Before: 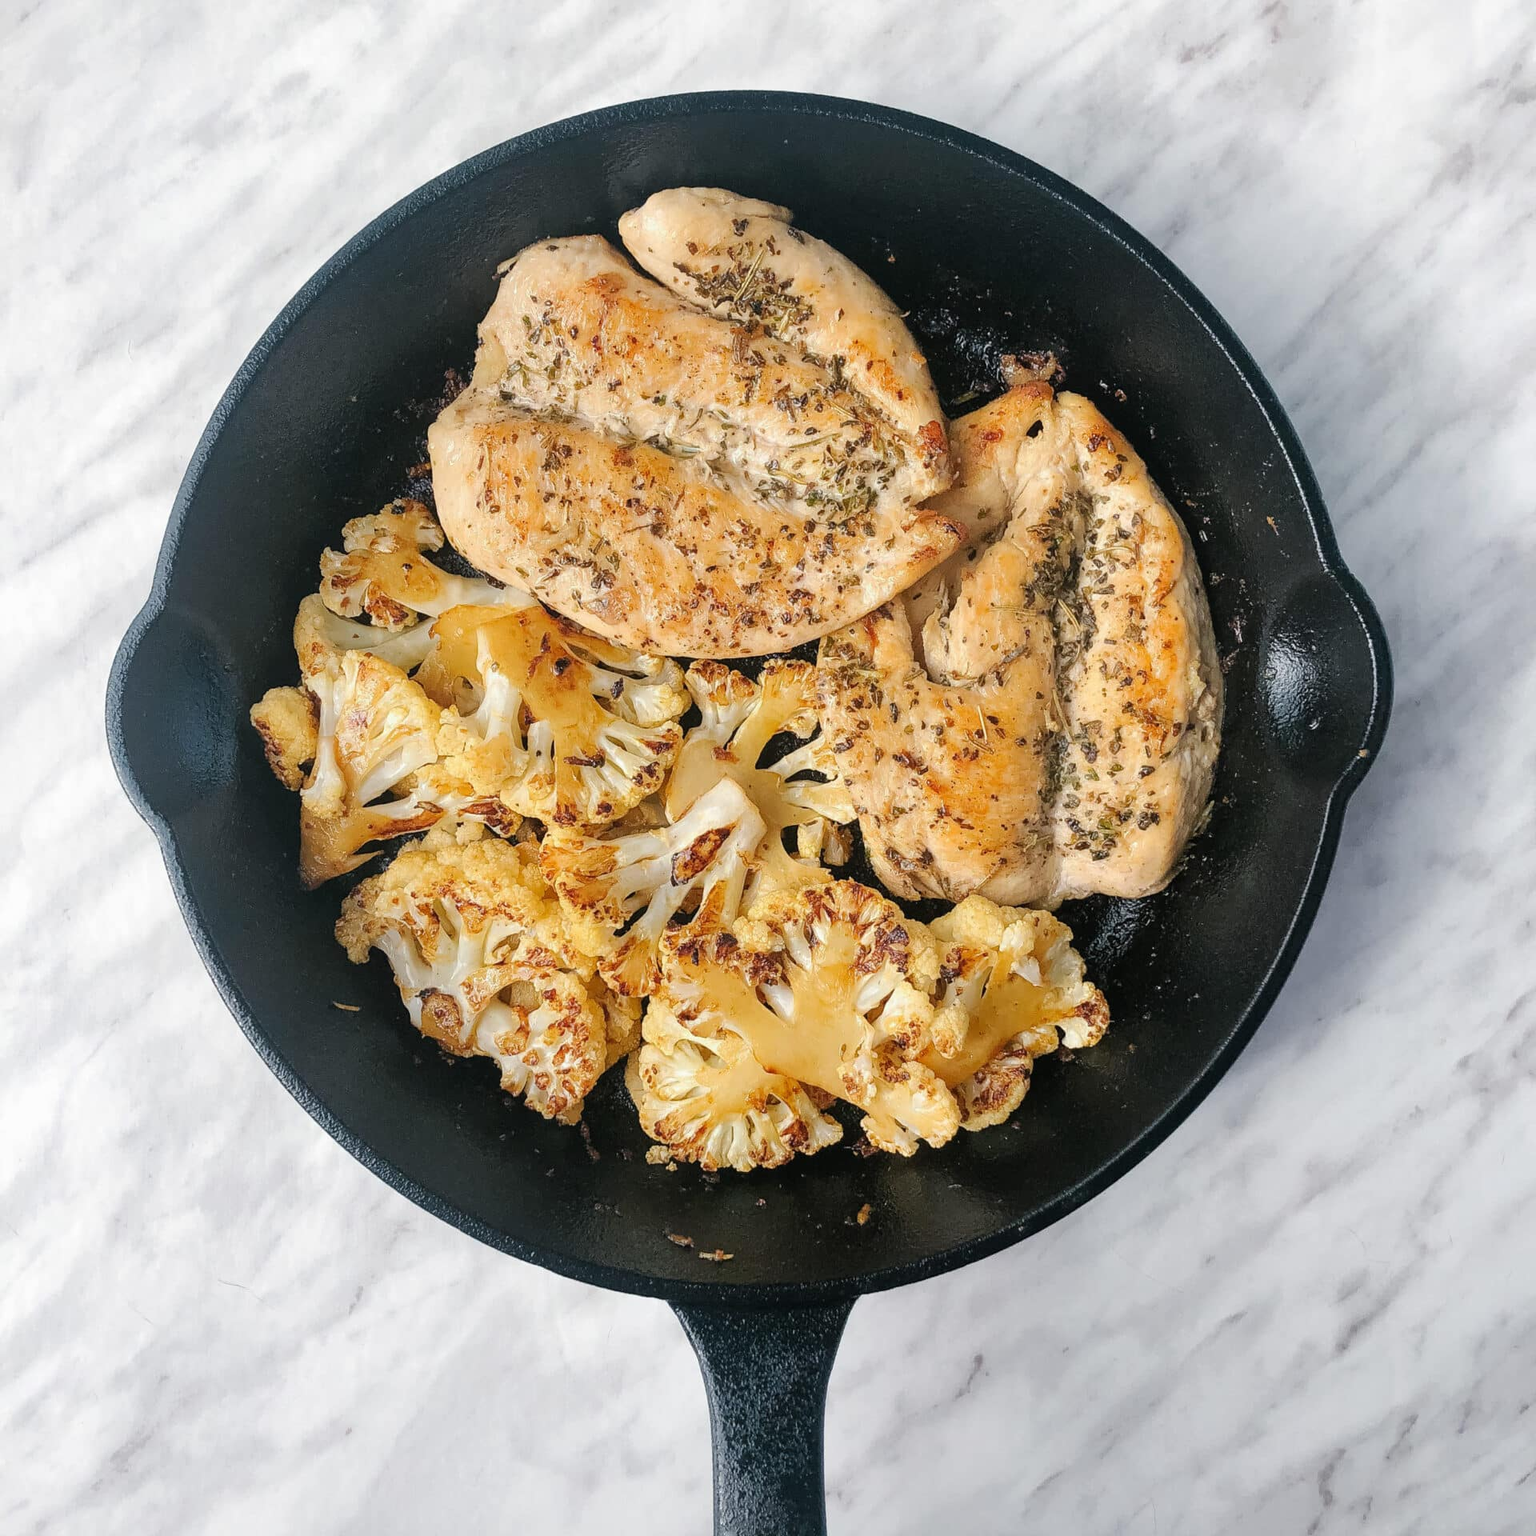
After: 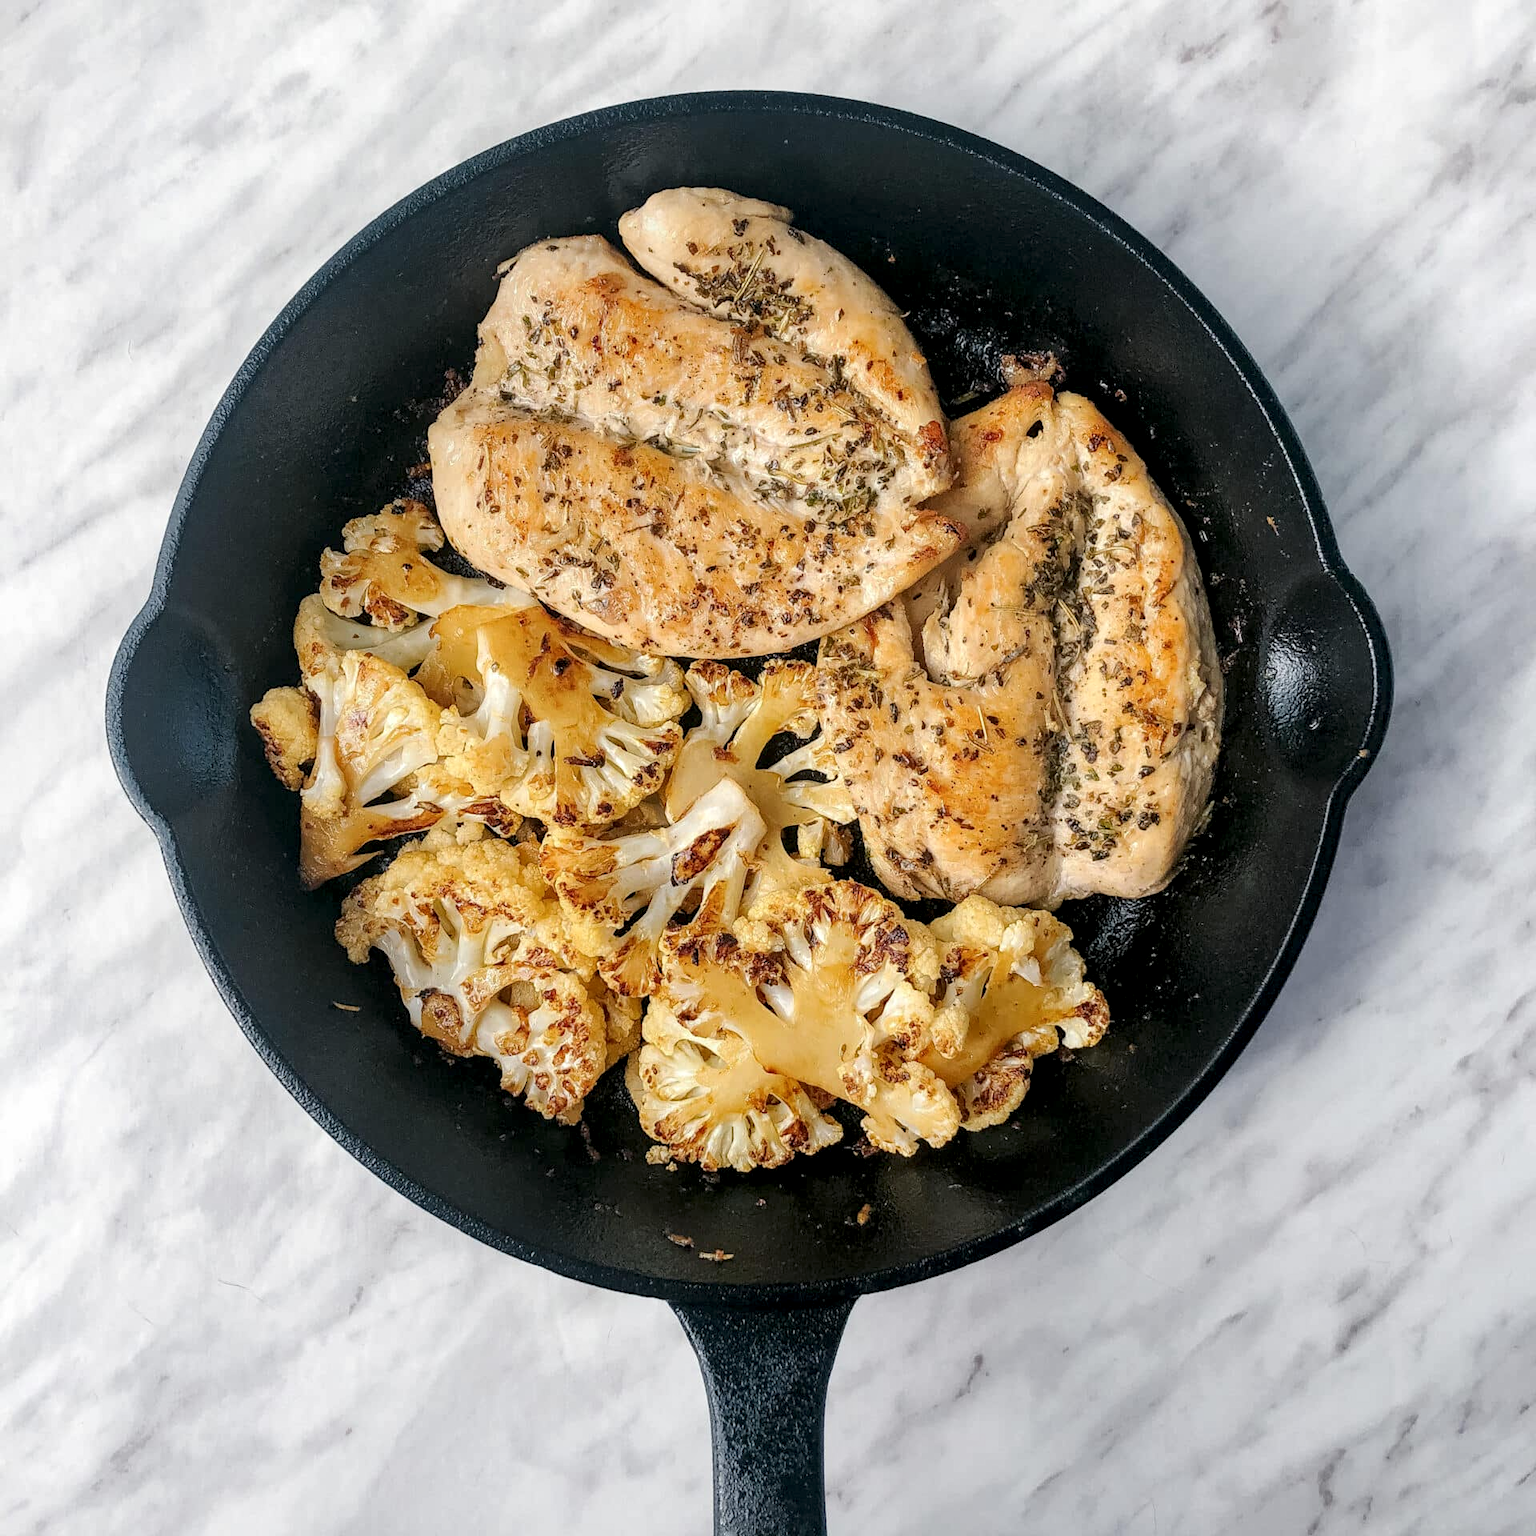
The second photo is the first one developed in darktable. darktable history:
color balance rgb: perceptual saturation grading › global saturation -1%
local contrast: highlights 25%, shadows 75%, midtone range 0.75
